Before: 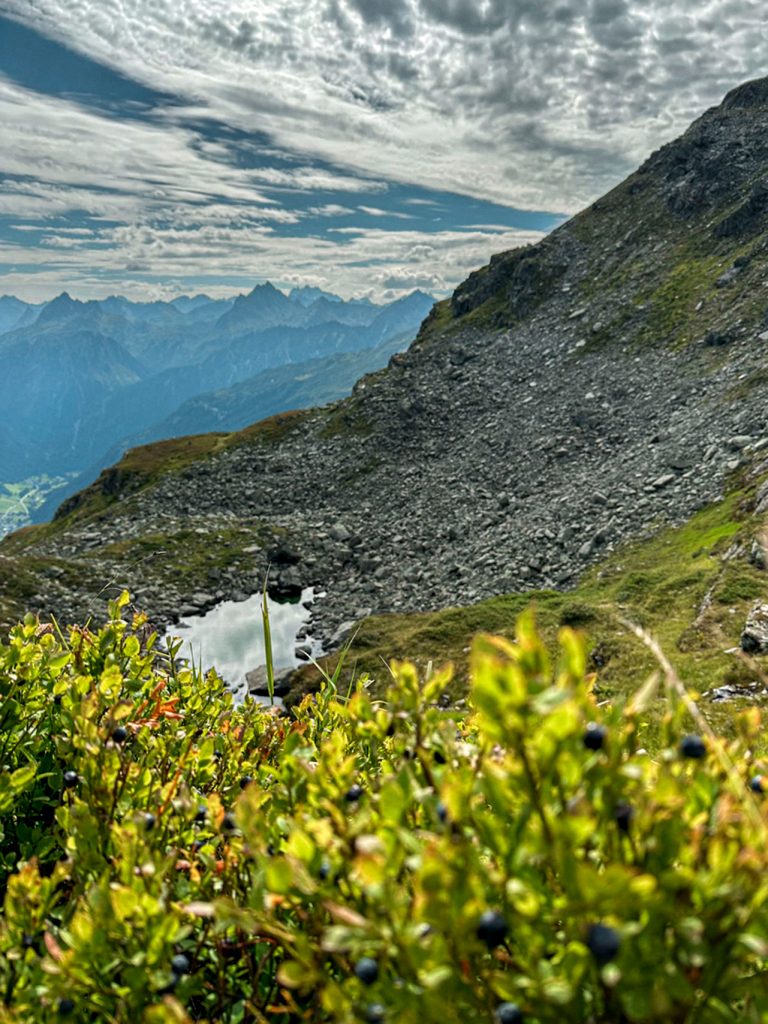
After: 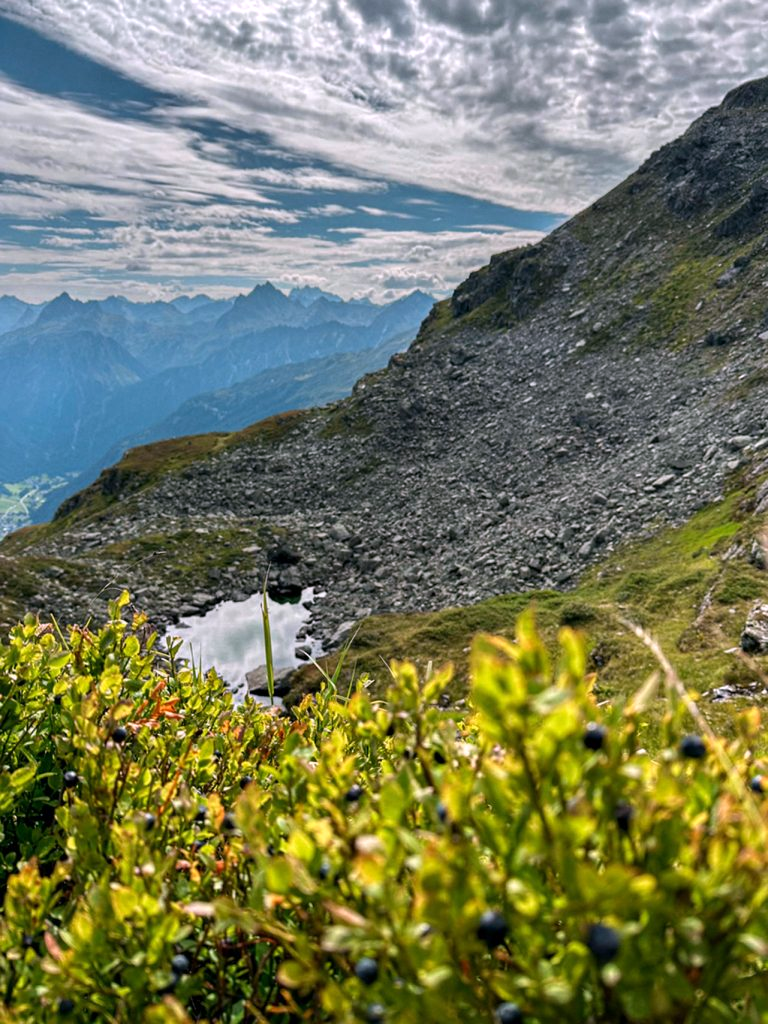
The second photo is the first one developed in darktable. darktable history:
white balance: red 1.05, blue 1.072
